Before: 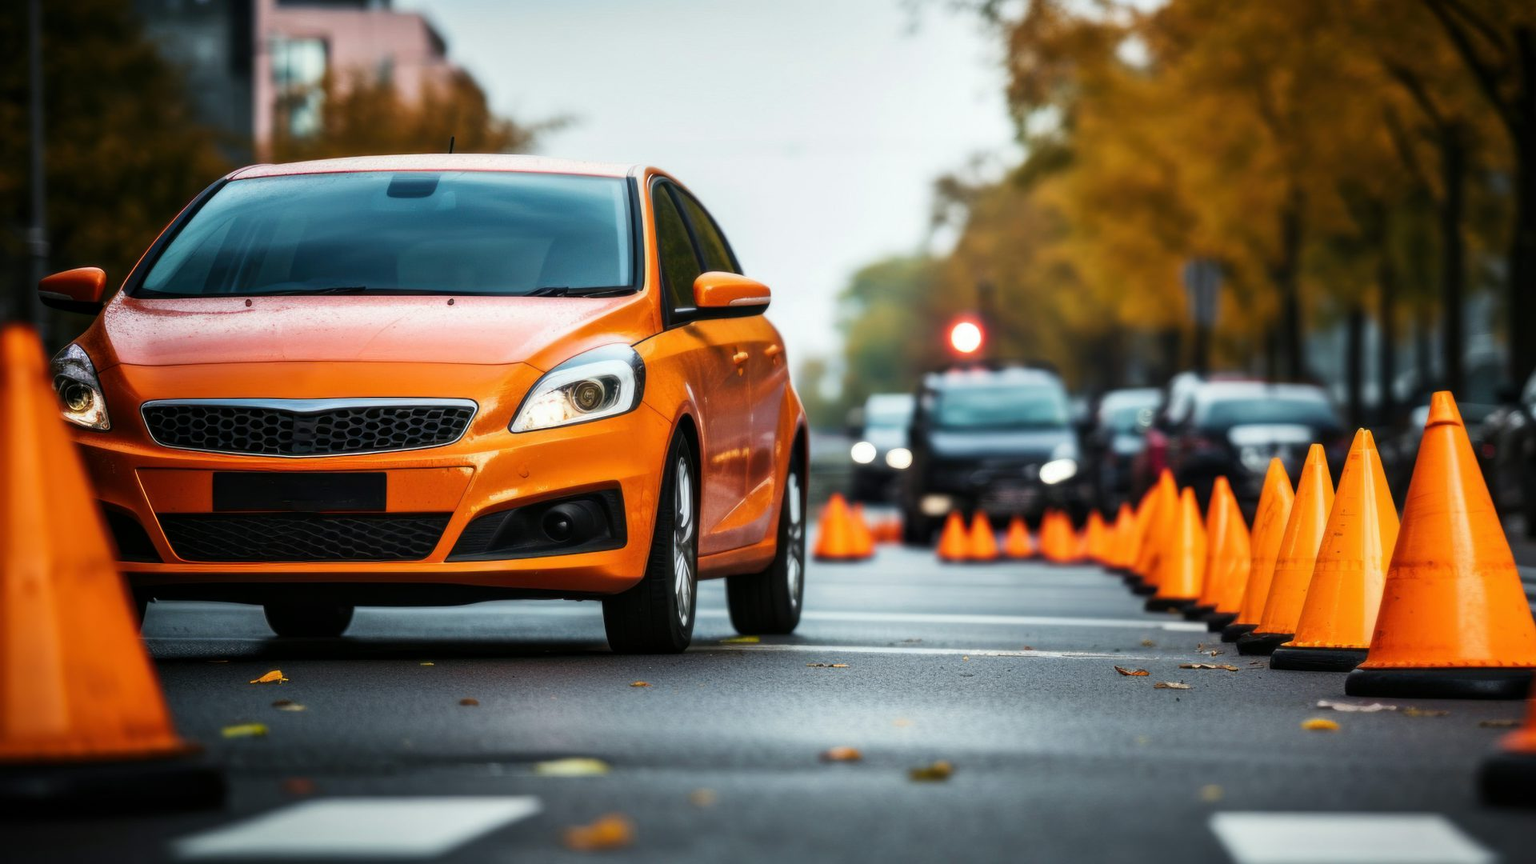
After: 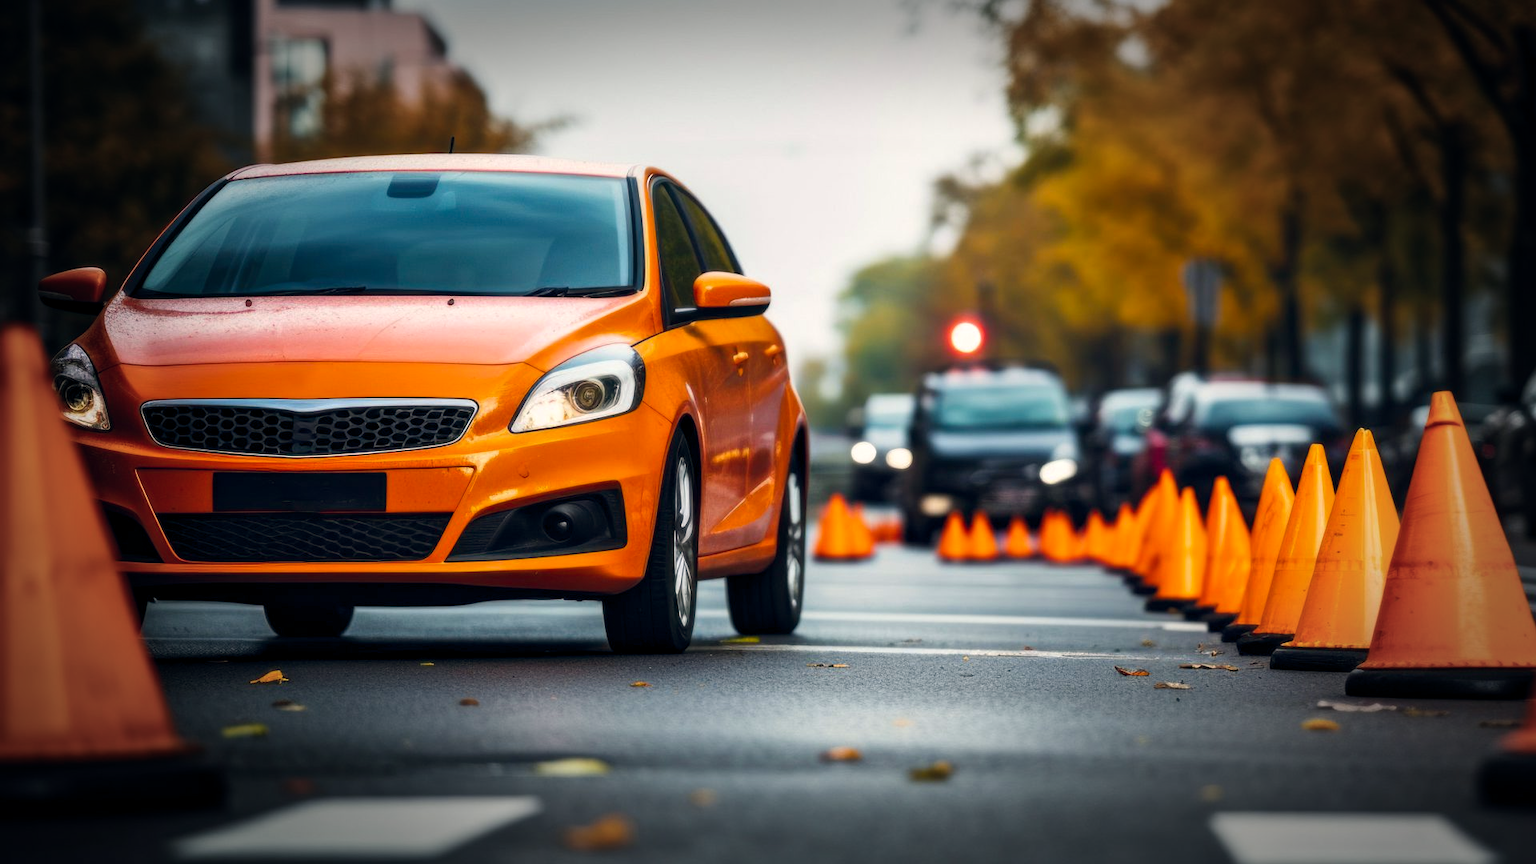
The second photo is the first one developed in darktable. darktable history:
contrast equalizer: octaves 7, y [[0.5, 0.502, 0.506, 0.511, 0.52, 0.537], [0.5 ×6], [0.505, 0.509, 0.518, 0.534, 0.553, 0.561], [0 ×6], [0 ×6]]
rotate and perspective: automatic cropping original format, crop left 0, crop top 0
color balance rgb: shadows lift › hue 87.51°, highlights gain › chroma 1.62%, highlights gain › hue 55.1°, global offset › chroma 0.06%, global offset › hue 253.66°, linear chroma grading › global chroma 0.5%, perceptual saturation grading › global saturation 16.38%
vignetting: fall-off start 66.7%, fall-off radius 39.74%, brightness -0.576, saturation -0.258, automatic ratio true, width/height ratio 0.671, dithering 16-bit output
